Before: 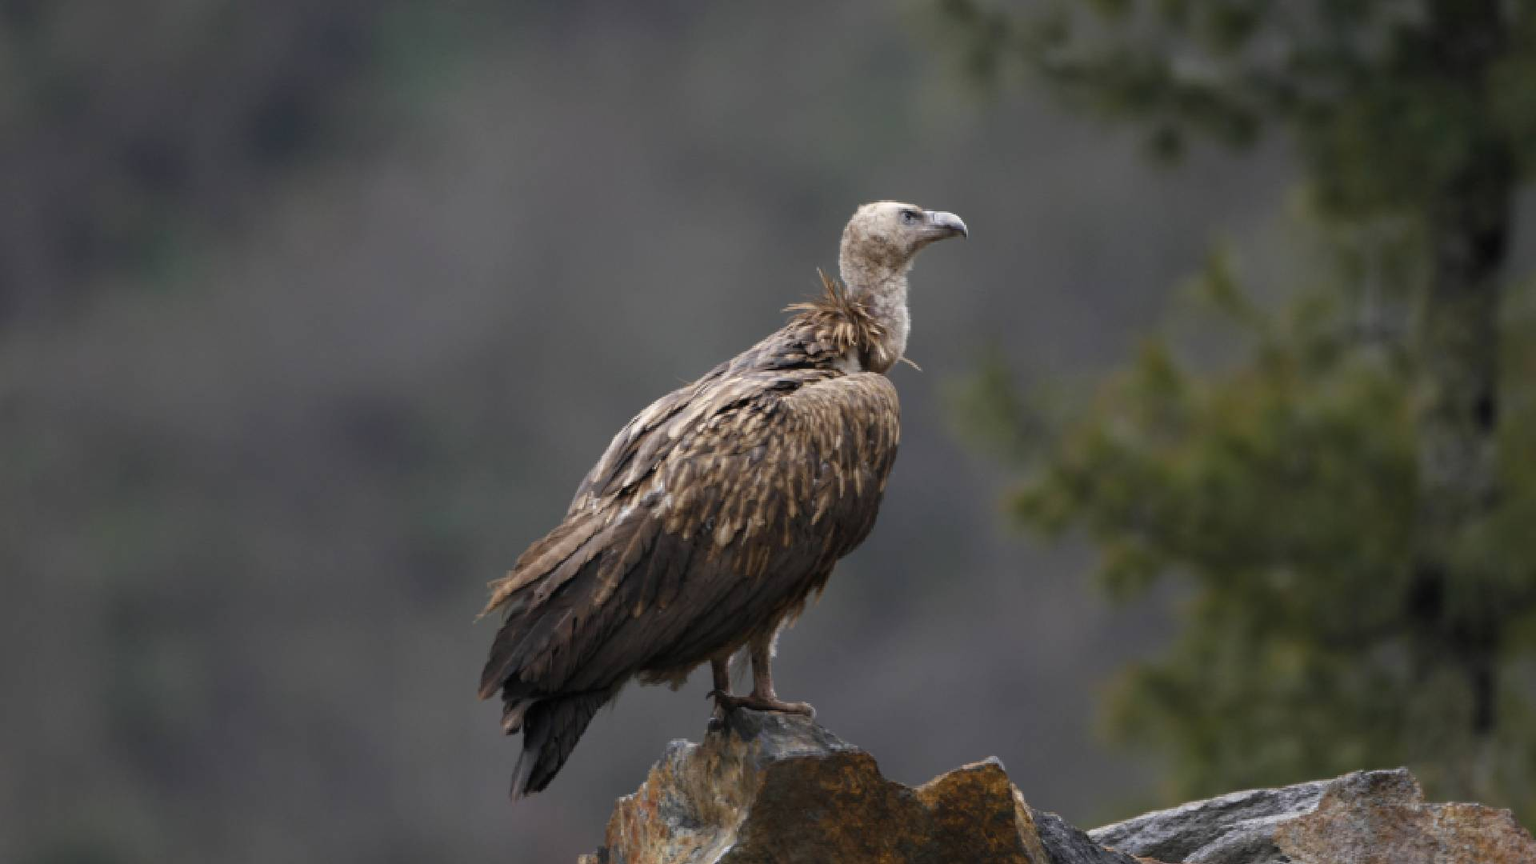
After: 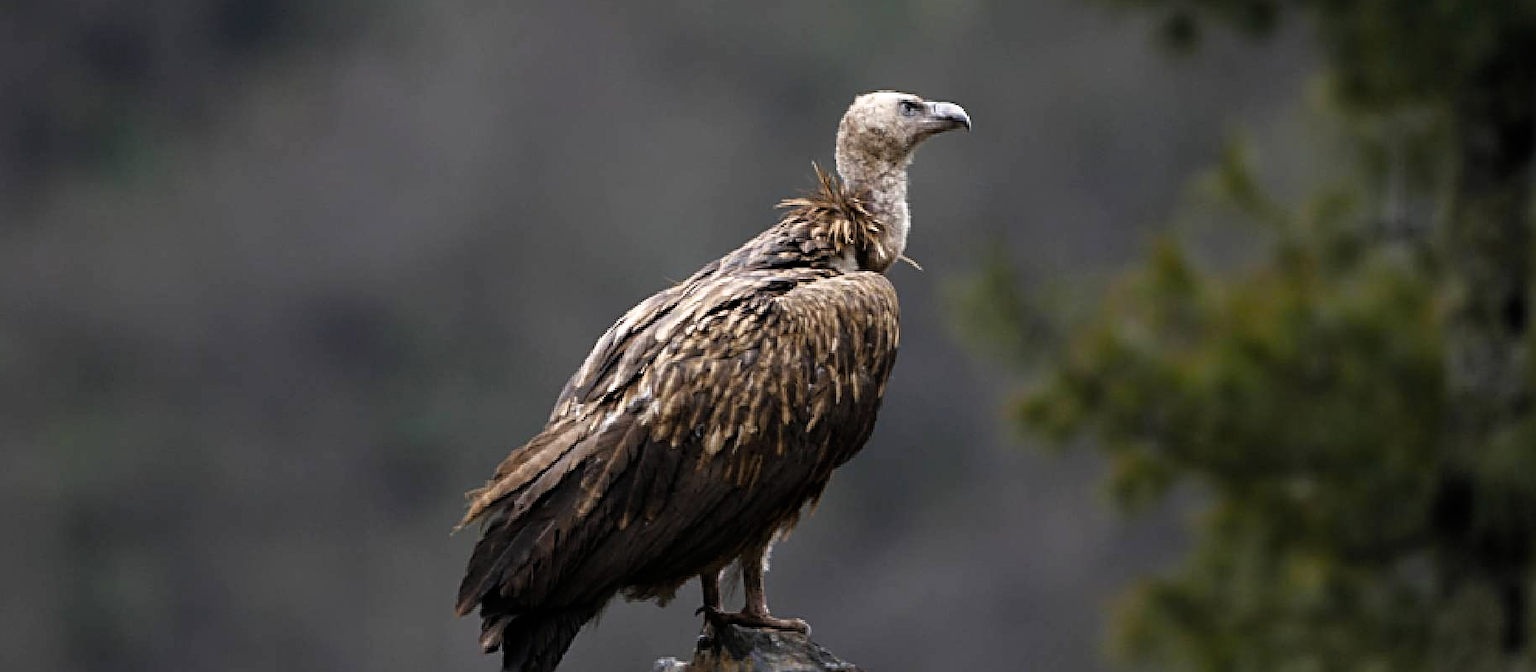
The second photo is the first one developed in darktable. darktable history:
sharpen: radius 2.676, amount 0.669
filmic rgb: white relative exposure 2.34 EV, hardness 6.59
color balance: output saturation 120%
crop and rotate: left 2.991%, top 13.302%, right 1.981%, bottom 12.636%
